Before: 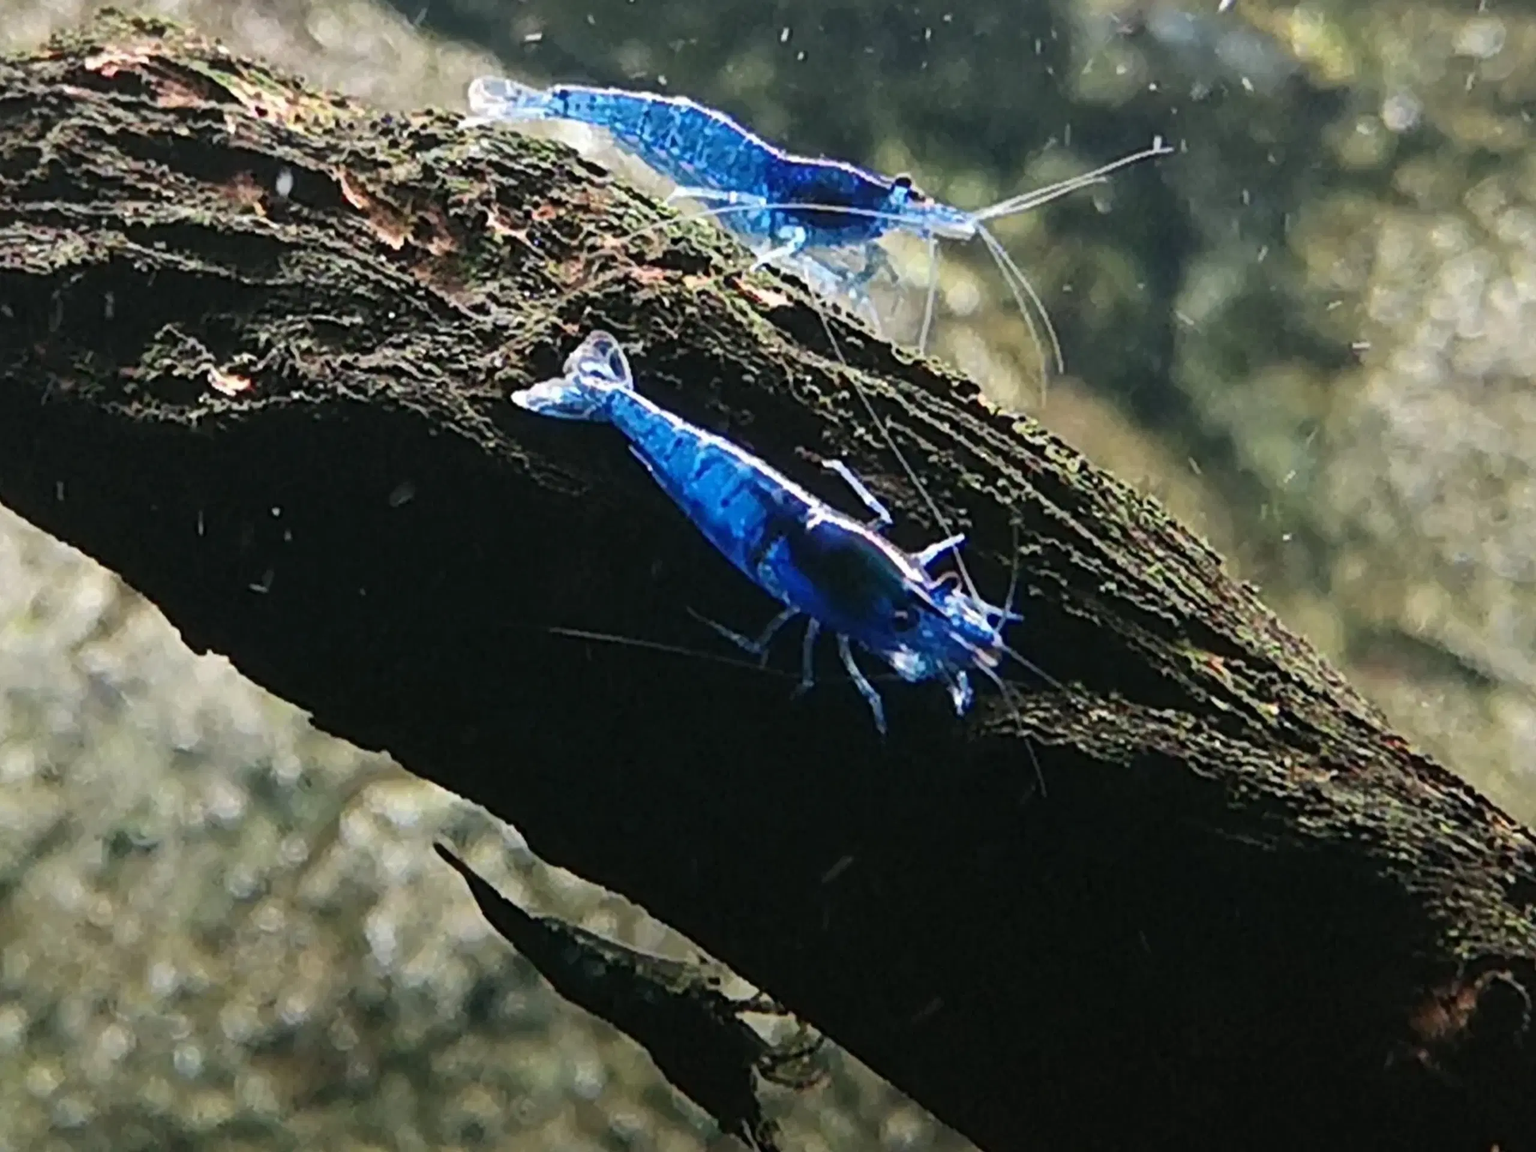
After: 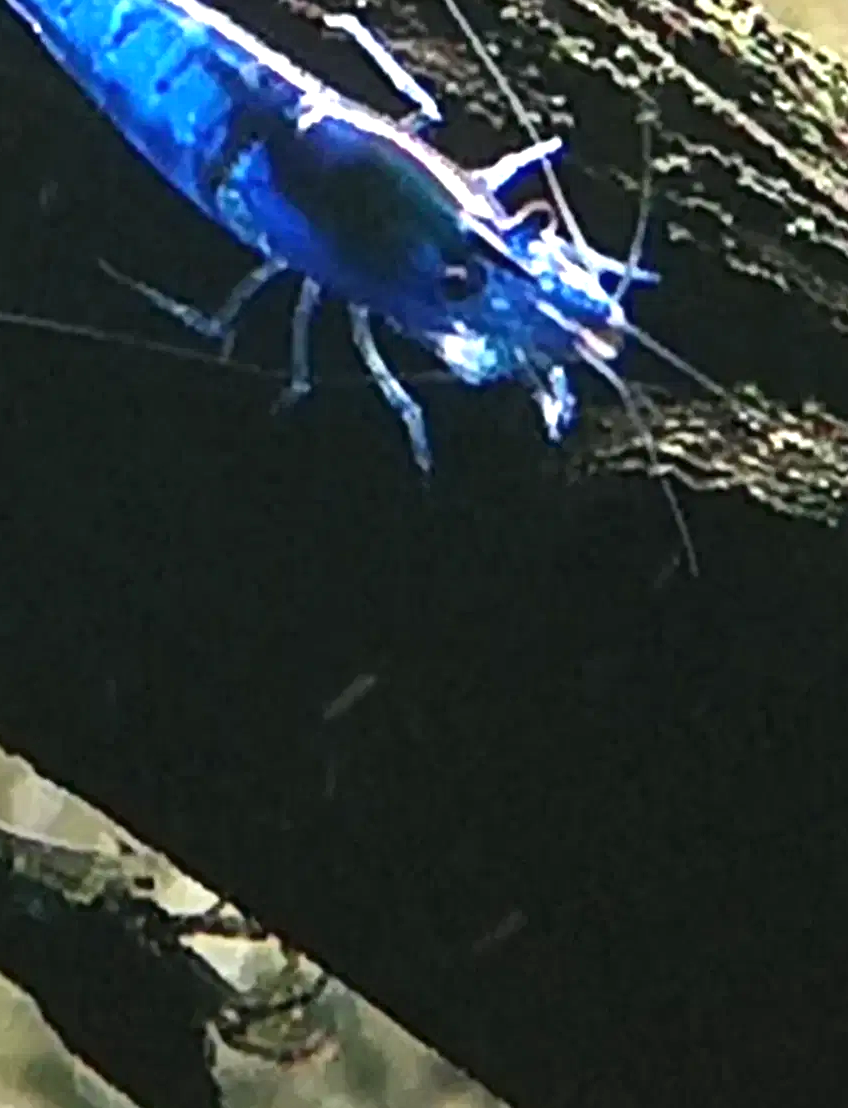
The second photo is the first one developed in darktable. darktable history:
crop: left 40.878%, top 39.176%, right 25.993%, bottom 3.081%
exposure: black level correction 0, exposure 1.1 EV, compensate highlight preservation false
